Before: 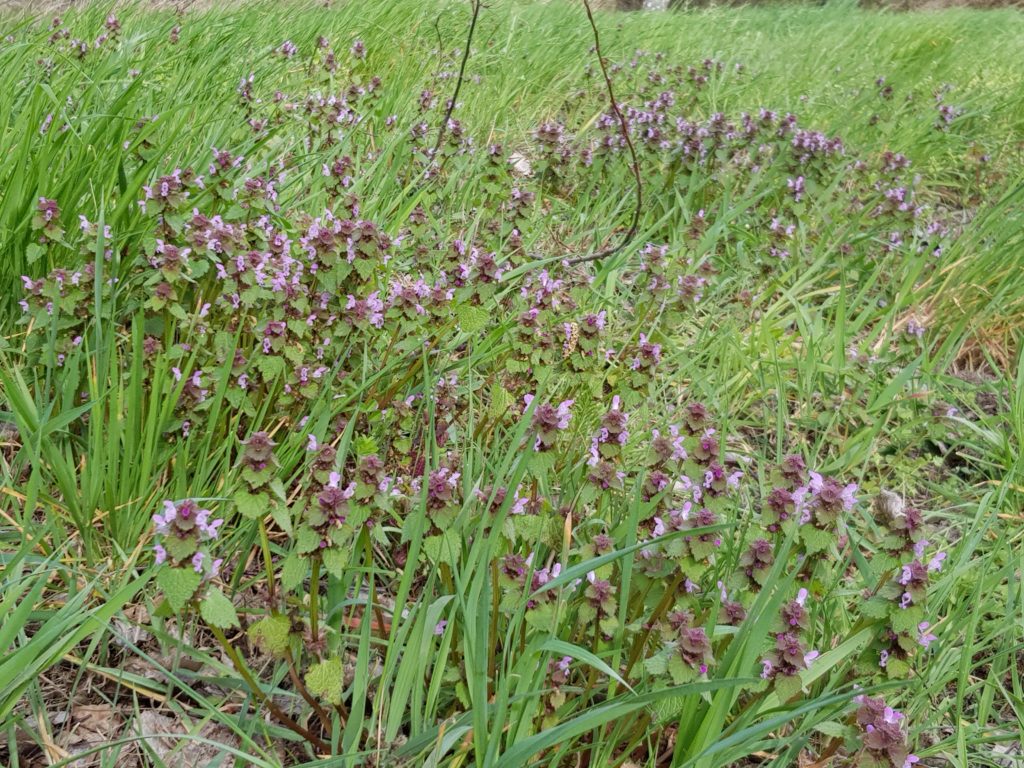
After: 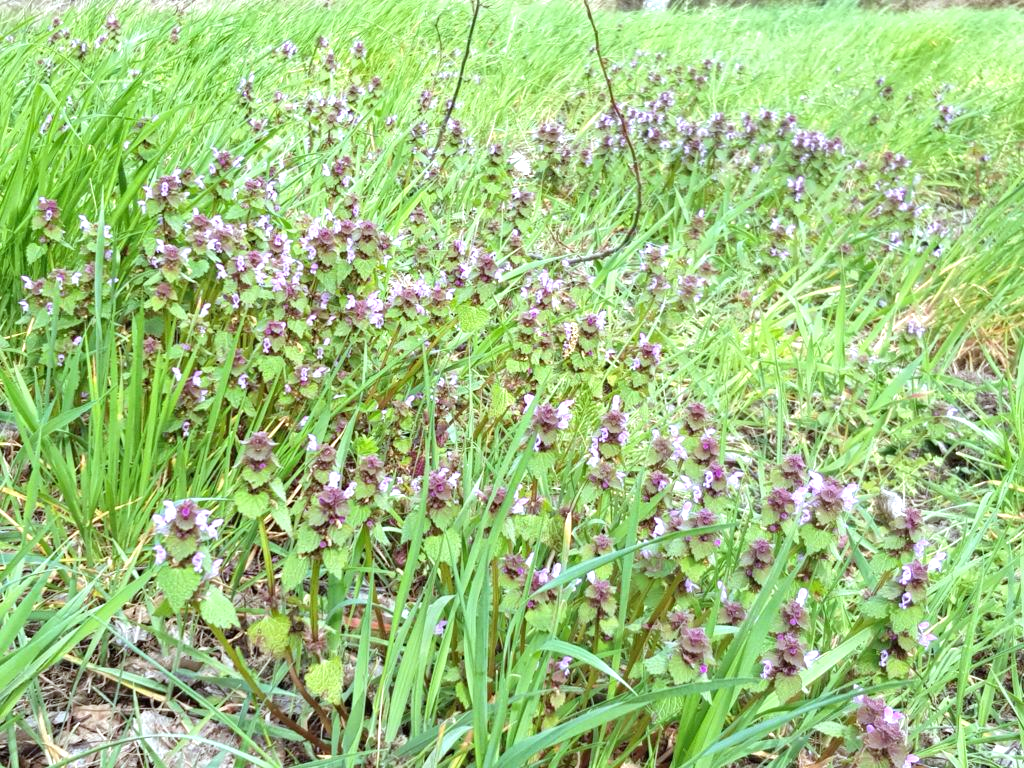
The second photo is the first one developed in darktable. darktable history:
exposure: black level correction 0, exposure 1.1 EV, compensate exposure bias true, compensate highlight preservation false
white balance: red 0.925, blue 1.046
